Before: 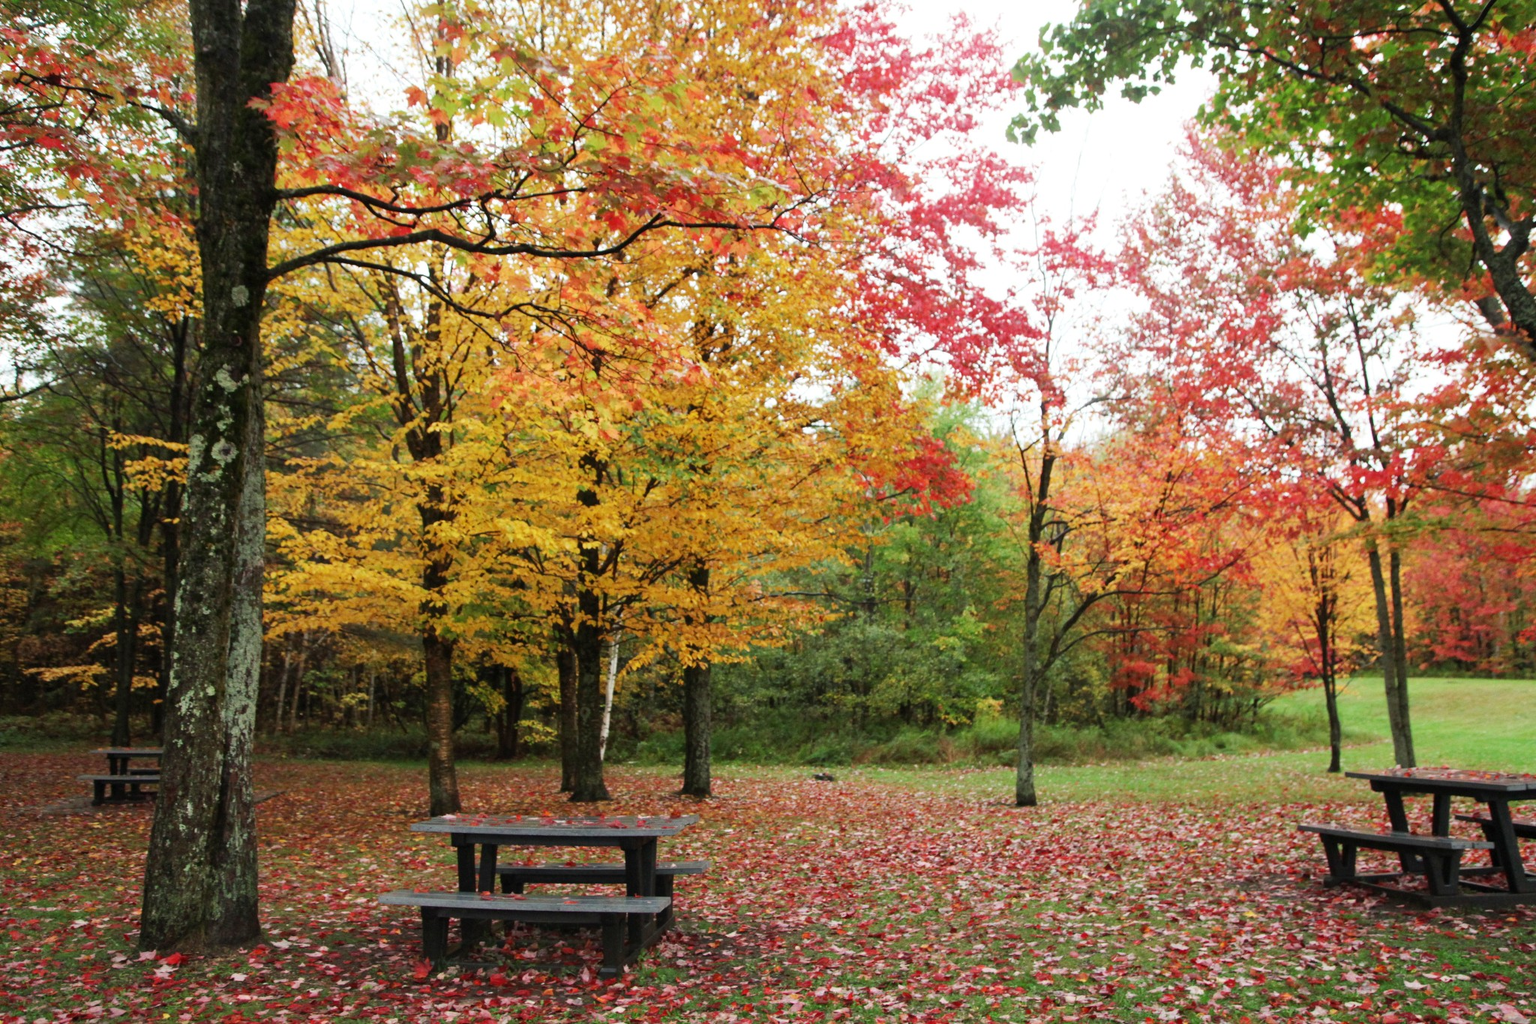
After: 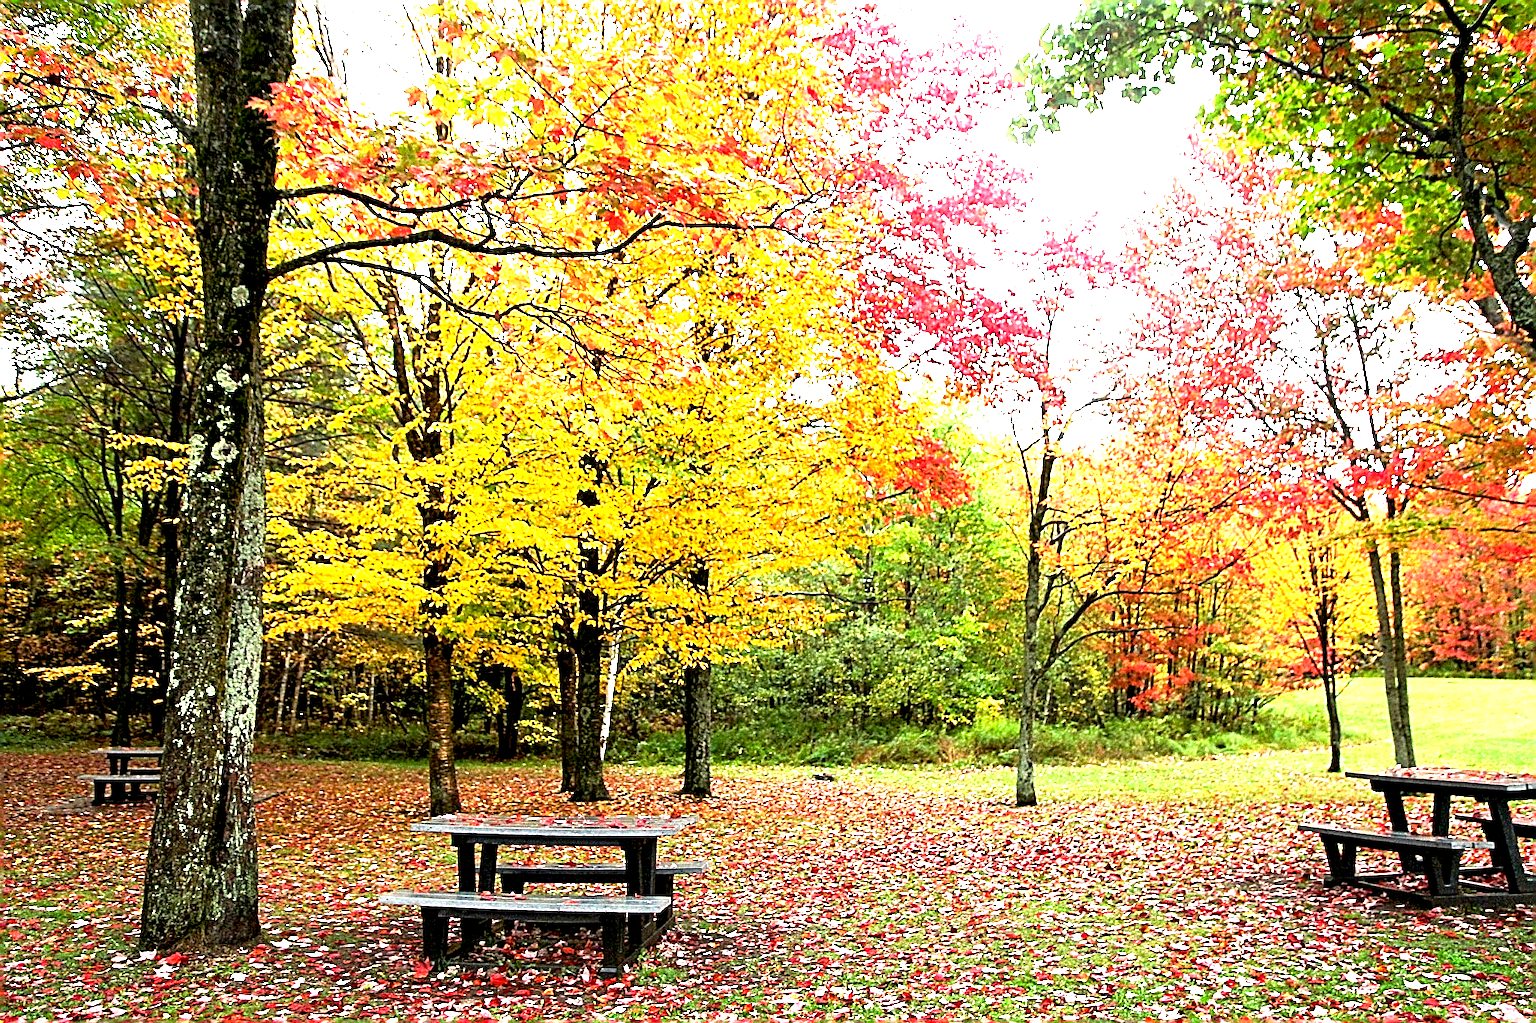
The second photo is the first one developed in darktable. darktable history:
color balance rgb: highlights gain › luminance 14.97%, linear chroma grading › global chroma 0.287%, perceptual saturation grading › global saturation 0.604%, global vibrance 26.317%, contrast 6.005%
sharpen: amount 1.999
exposure: black level correction 0.009, exposure 1.413 EV, compensate exposure bias true, compensate highlight preservation false
